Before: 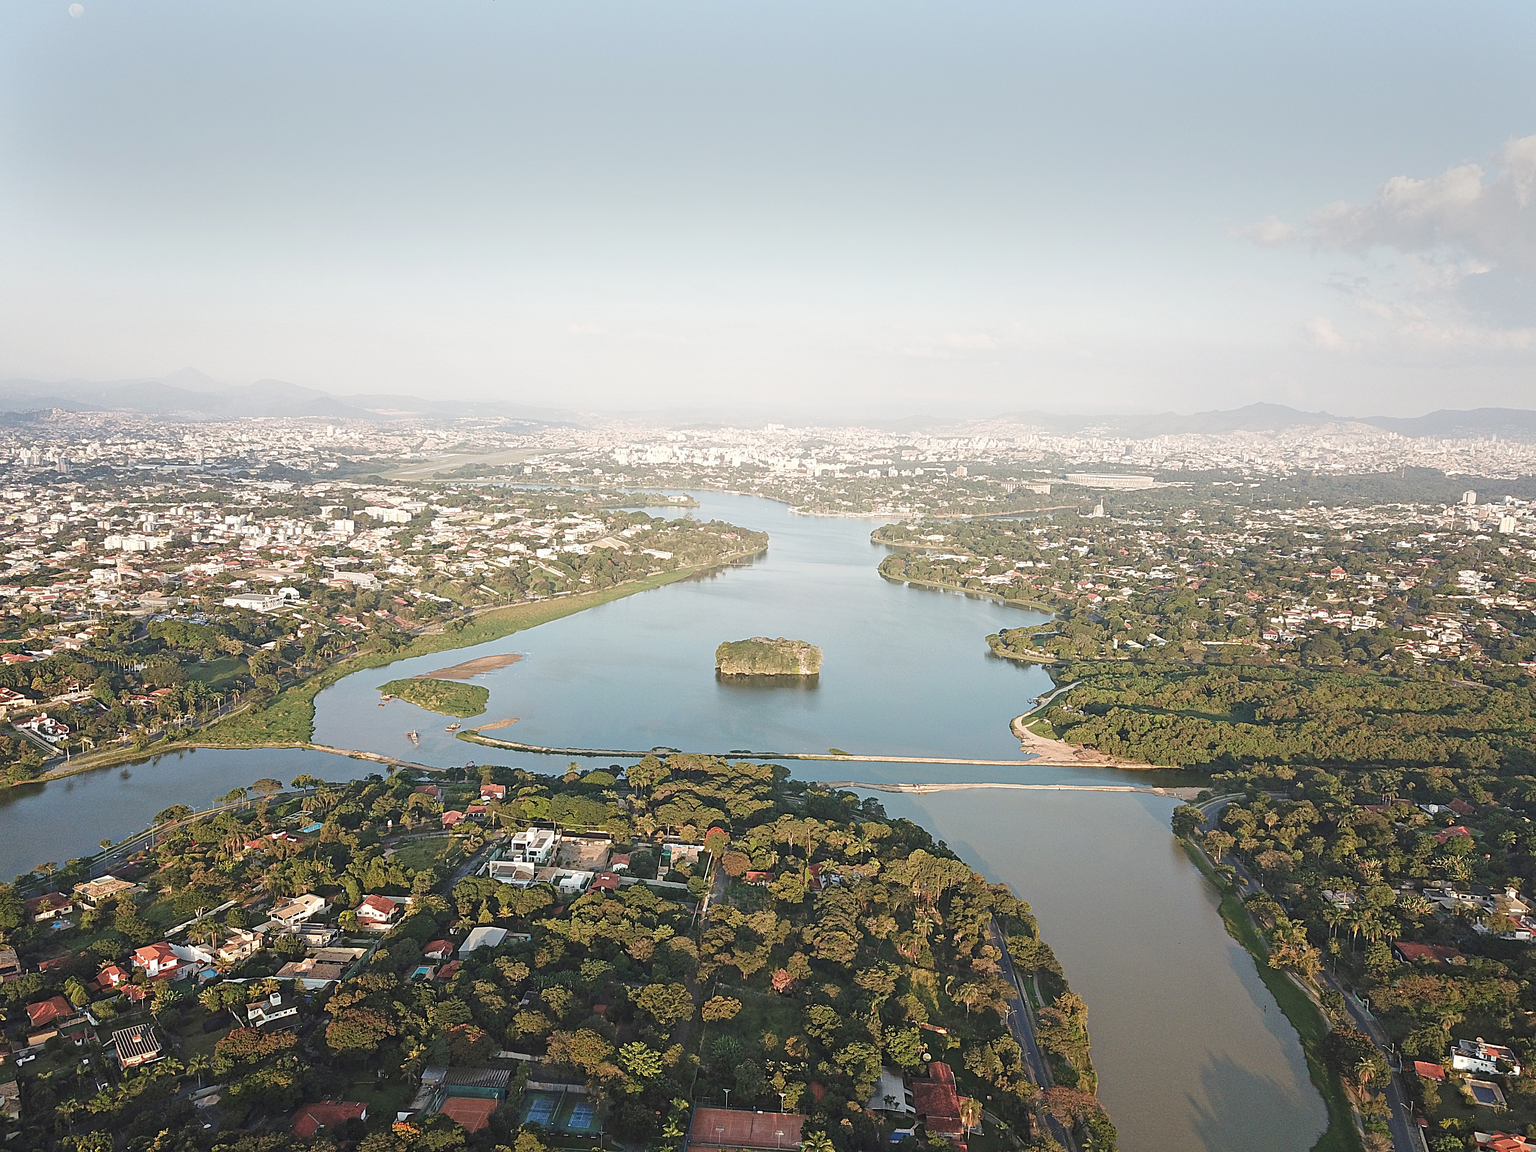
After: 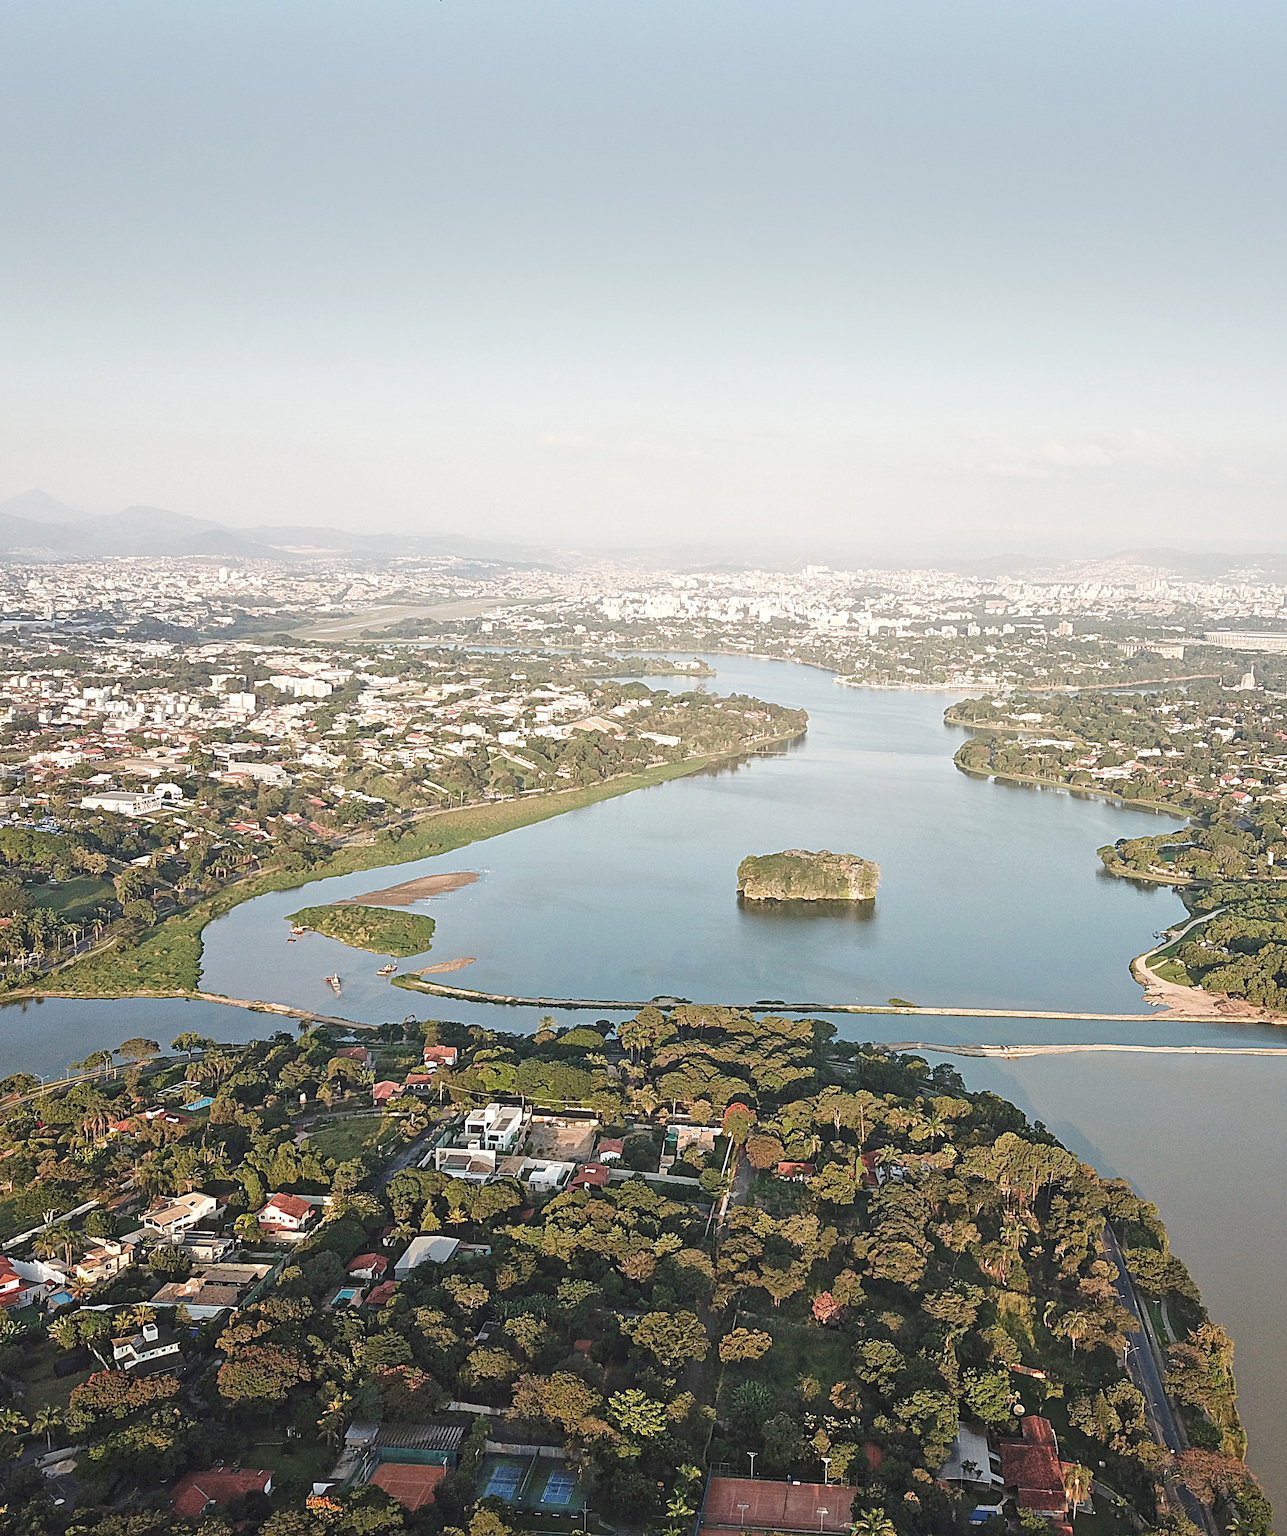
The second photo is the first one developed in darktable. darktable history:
crop: left 10.621%, right 26.48%
local contrast: mode bilateral grid, contrast 20, coarseness 51, detail 119%, midtone range 0.2
